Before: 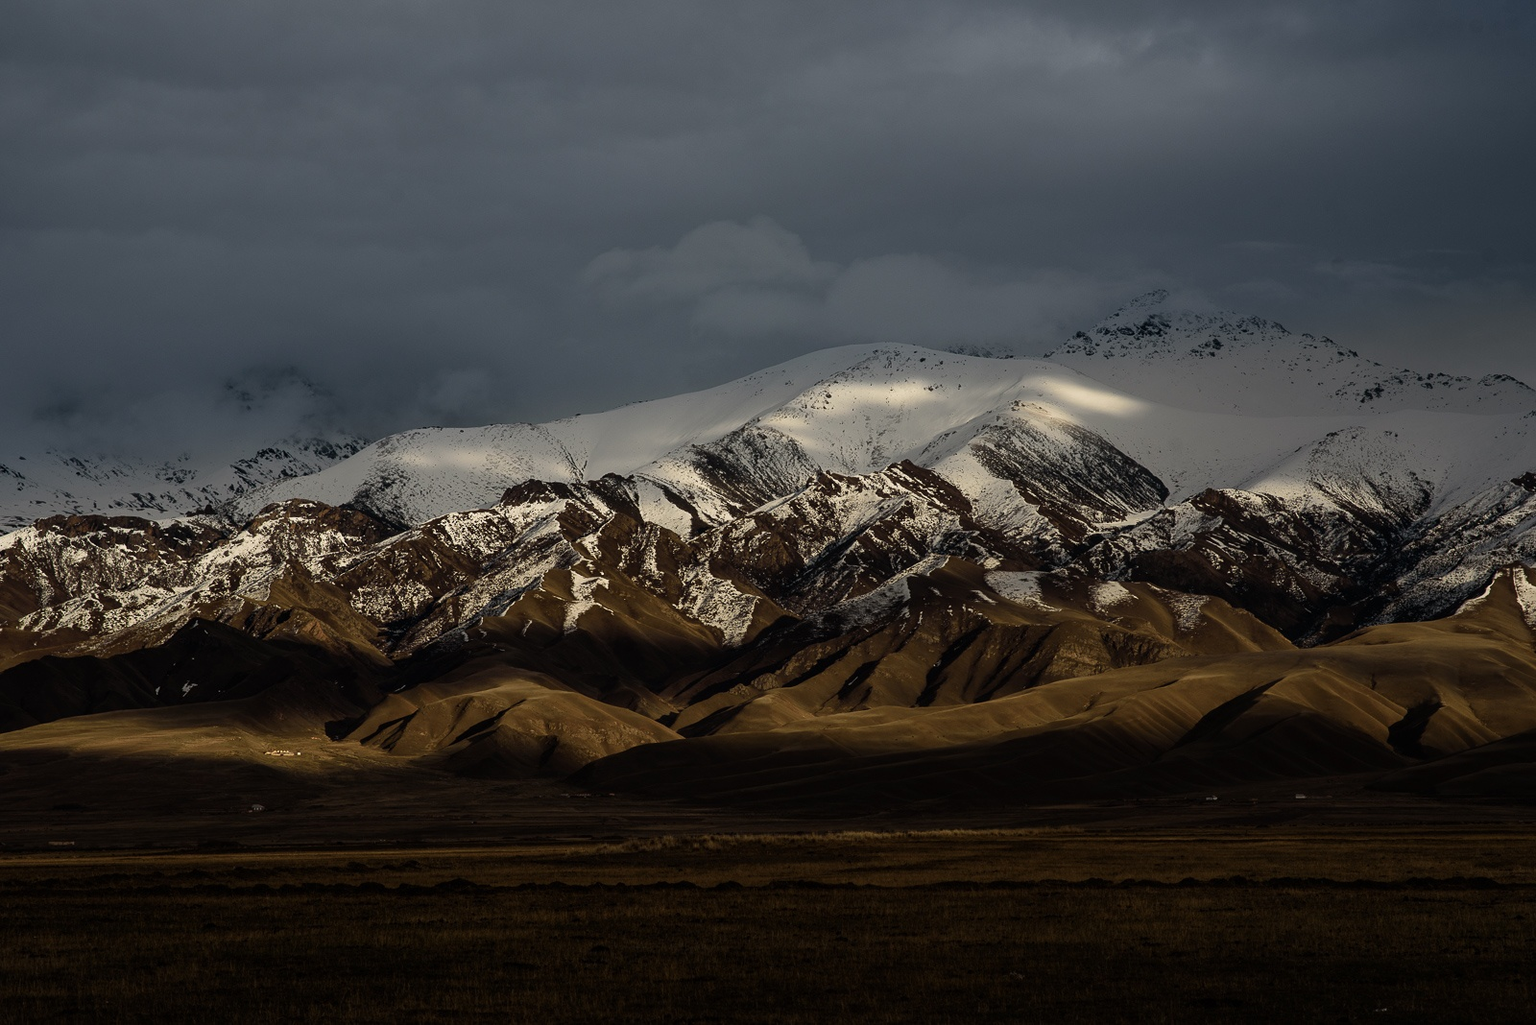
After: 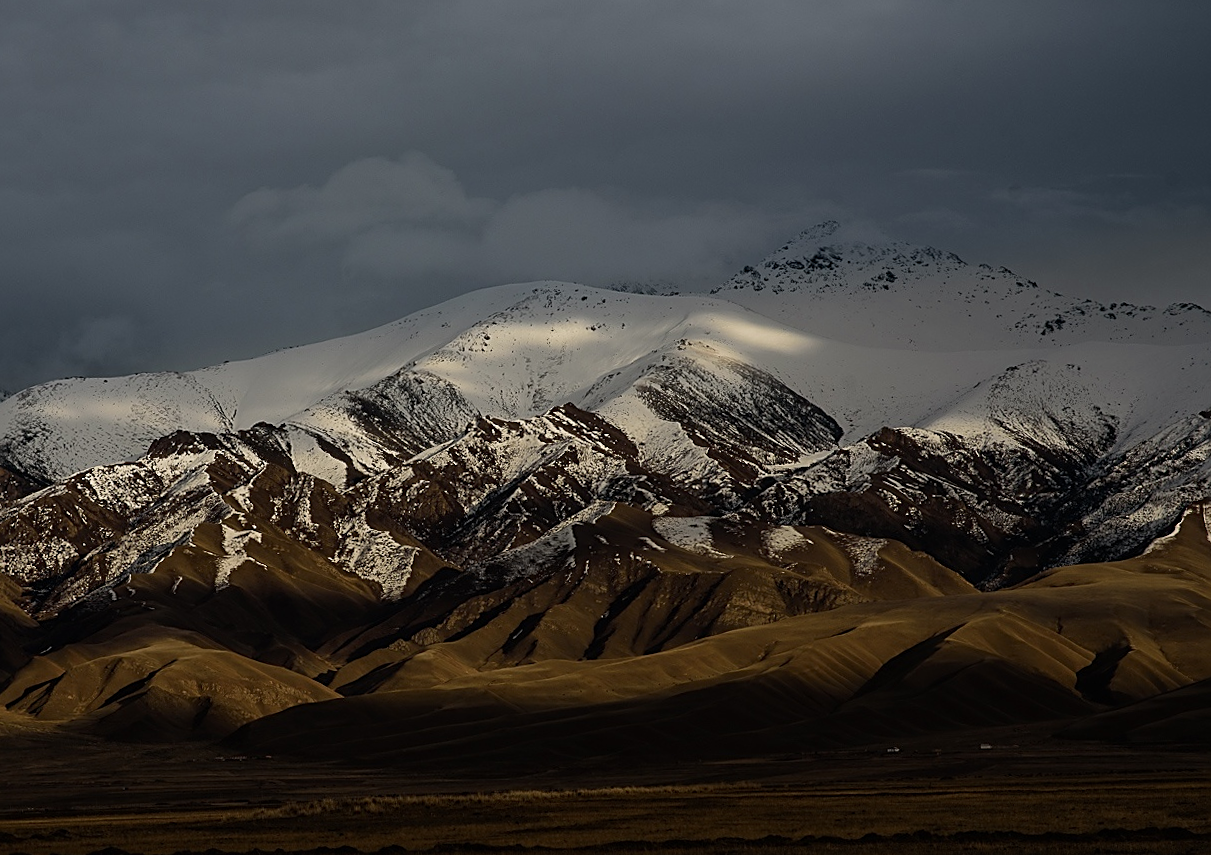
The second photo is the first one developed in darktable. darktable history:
crop: left 23.095%, top 5.827%, bottom 11.854%
sharpen: on, module defaults
color zones: curves: ch0 [(0.27, 0.396) (0.563, 0.504) (0.75, 0.5) (0.787, 0.307)]
rotate and perspective: rotation -1°, crop left 0.011, crop right 0.989, crop top 0.025, crop bottom 0.975
